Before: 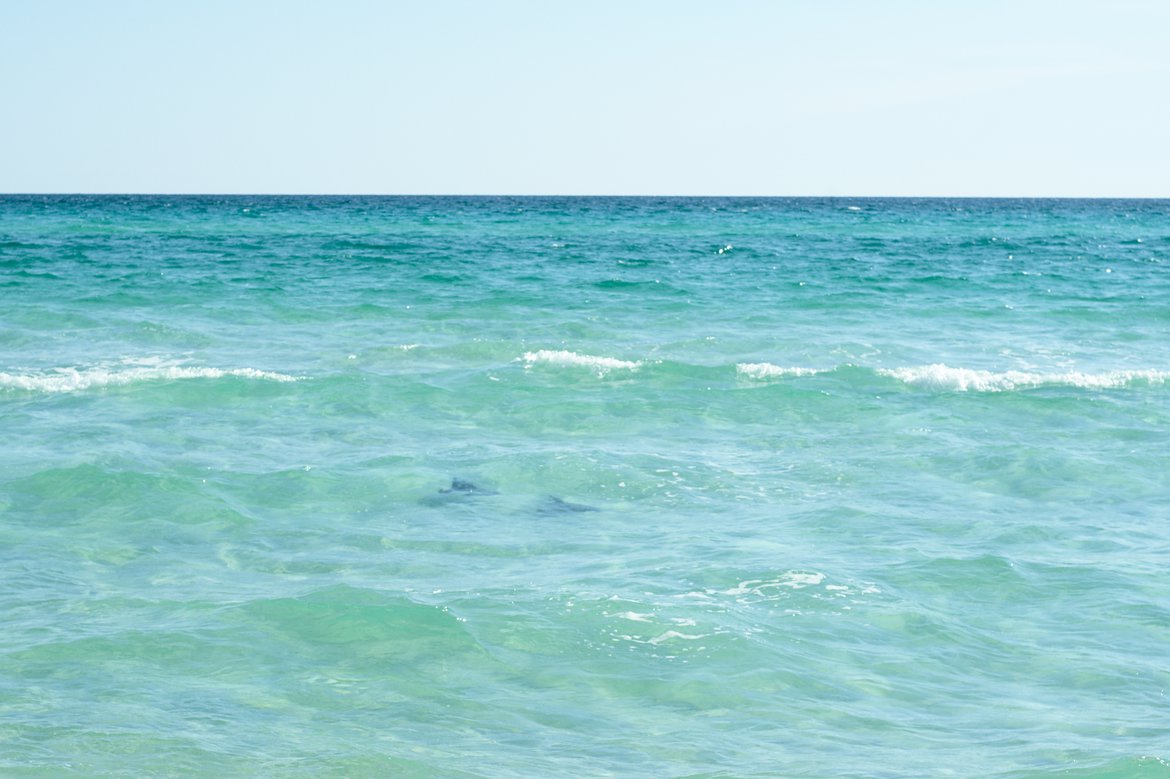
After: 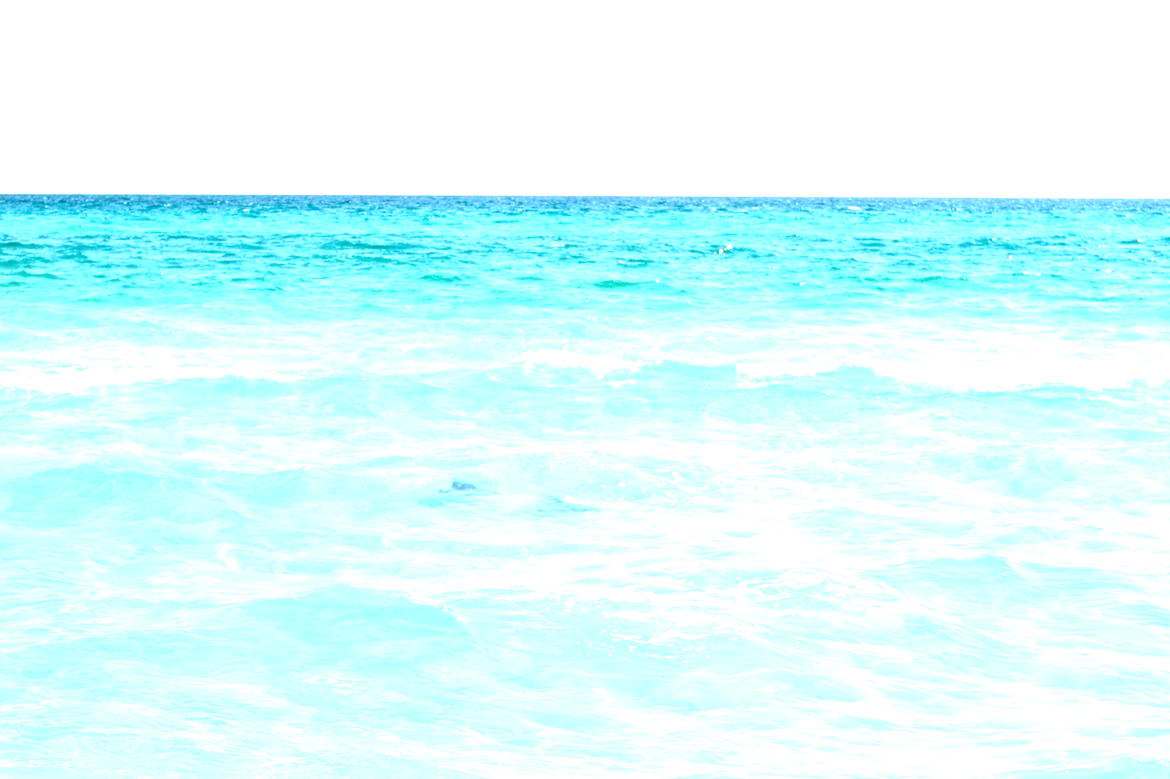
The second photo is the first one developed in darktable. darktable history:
exposure: black level correction 0, exposure 1.487 EV, compensate highlight preservation false
